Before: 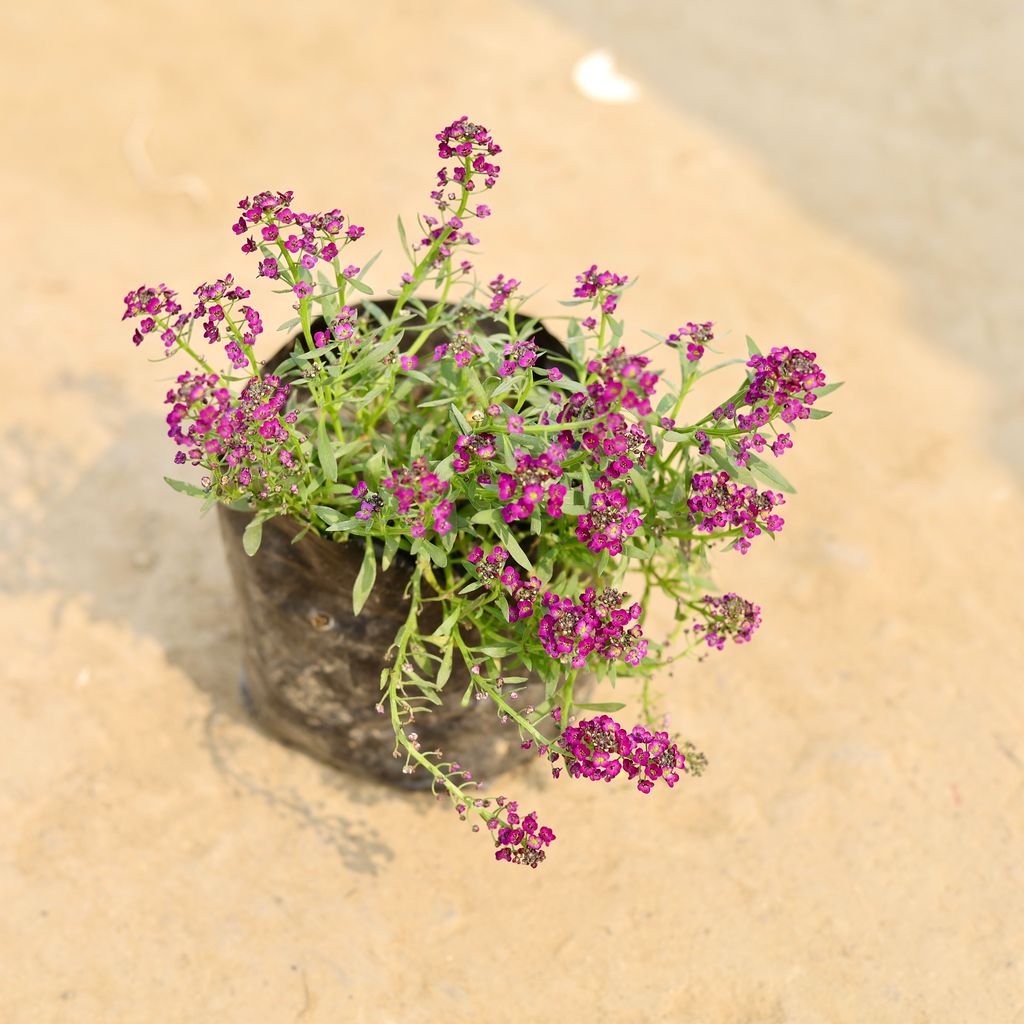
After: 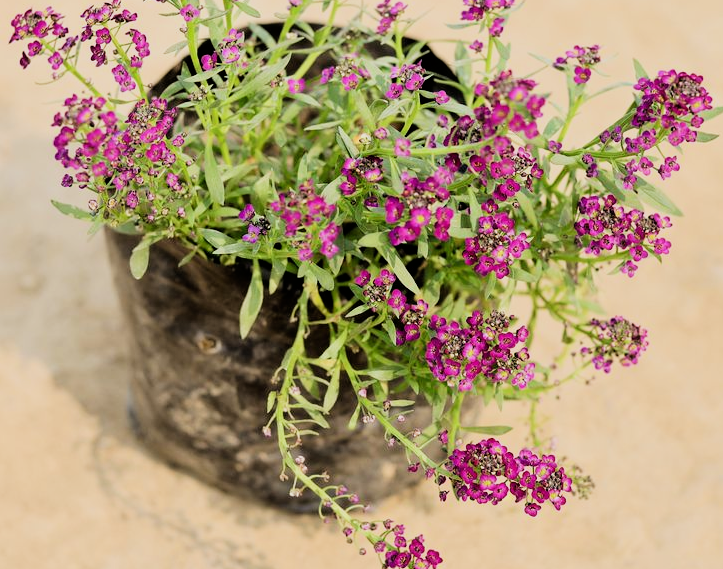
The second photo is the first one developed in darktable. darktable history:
crop: left 11.043%, top 27.14%, right 18.314%, bottom 17.239%
filmic rgb: black relative exposure -5.09 EV, white relative exposure 3.97 EV, hardness 2.89, contrast 1.3, highlights saturation mix -28.86%
